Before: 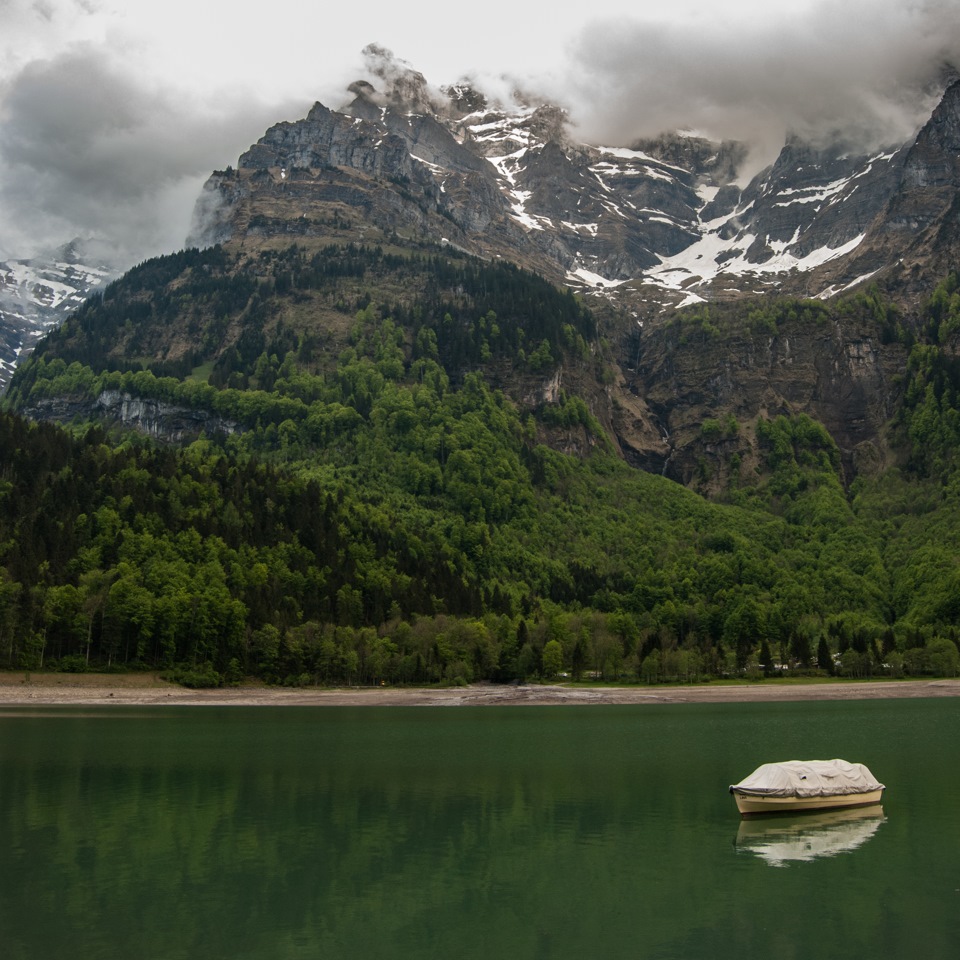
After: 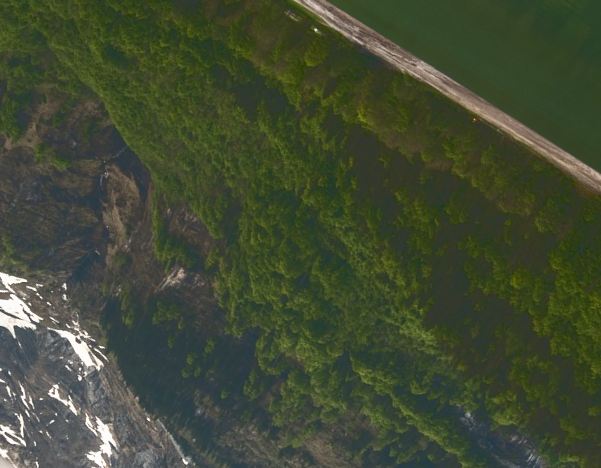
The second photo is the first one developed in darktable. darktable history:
base curve: curves: ch0 [(0, 0.036) (0.007, 0.037) (0.604, 0.887) (1, 1)]
crop and rotate: angle 147.66°, left 9.221%, top 15.567%, right 4.358%, bottom 17.124%
